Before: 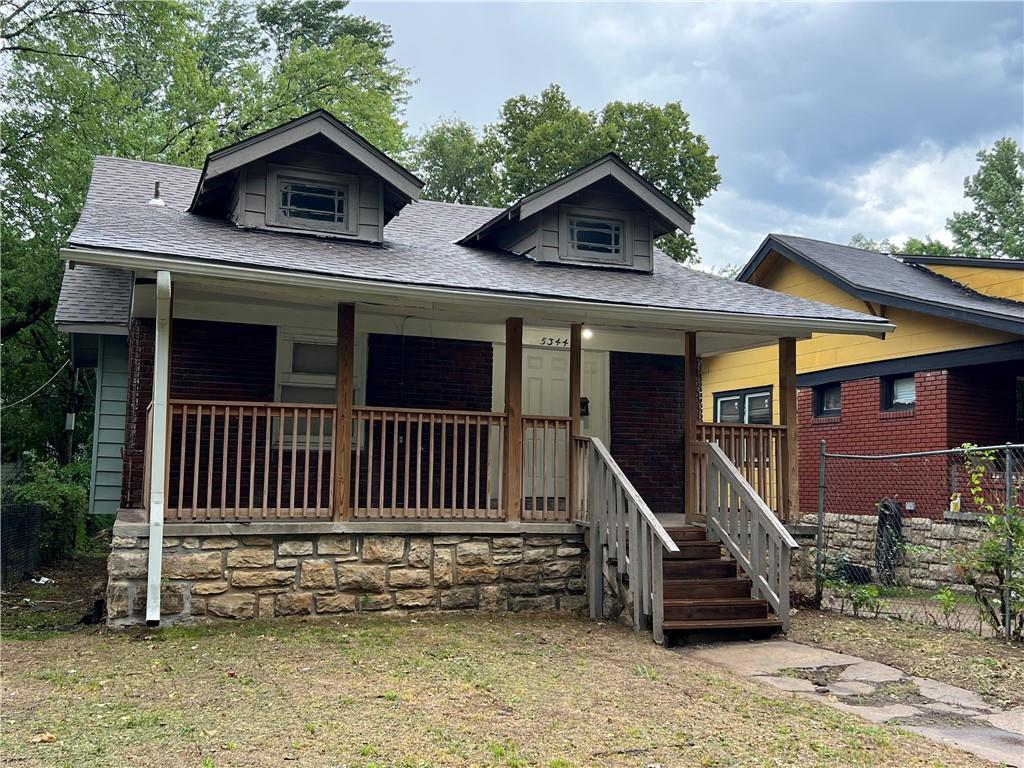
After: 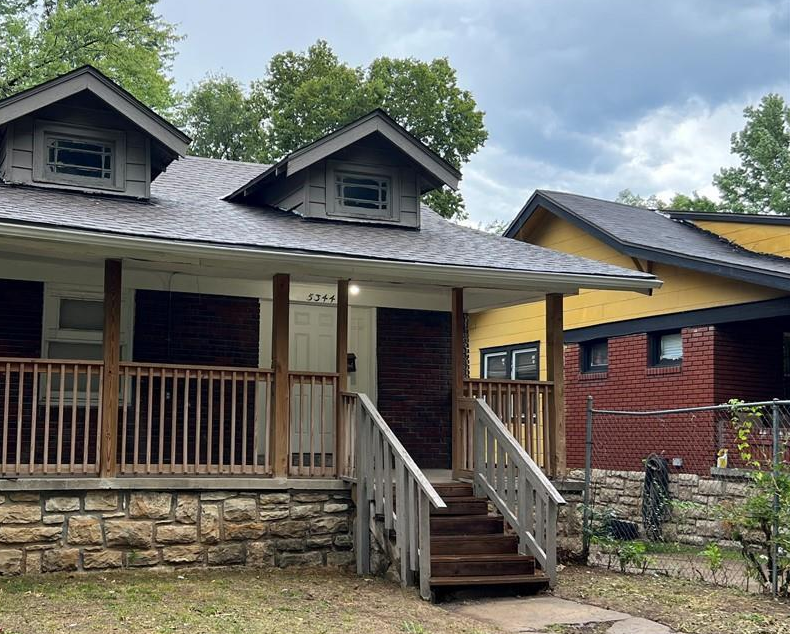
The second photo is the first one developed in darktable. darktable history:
crop: left 22.812%, top 5.844%, bottom 11.571%
